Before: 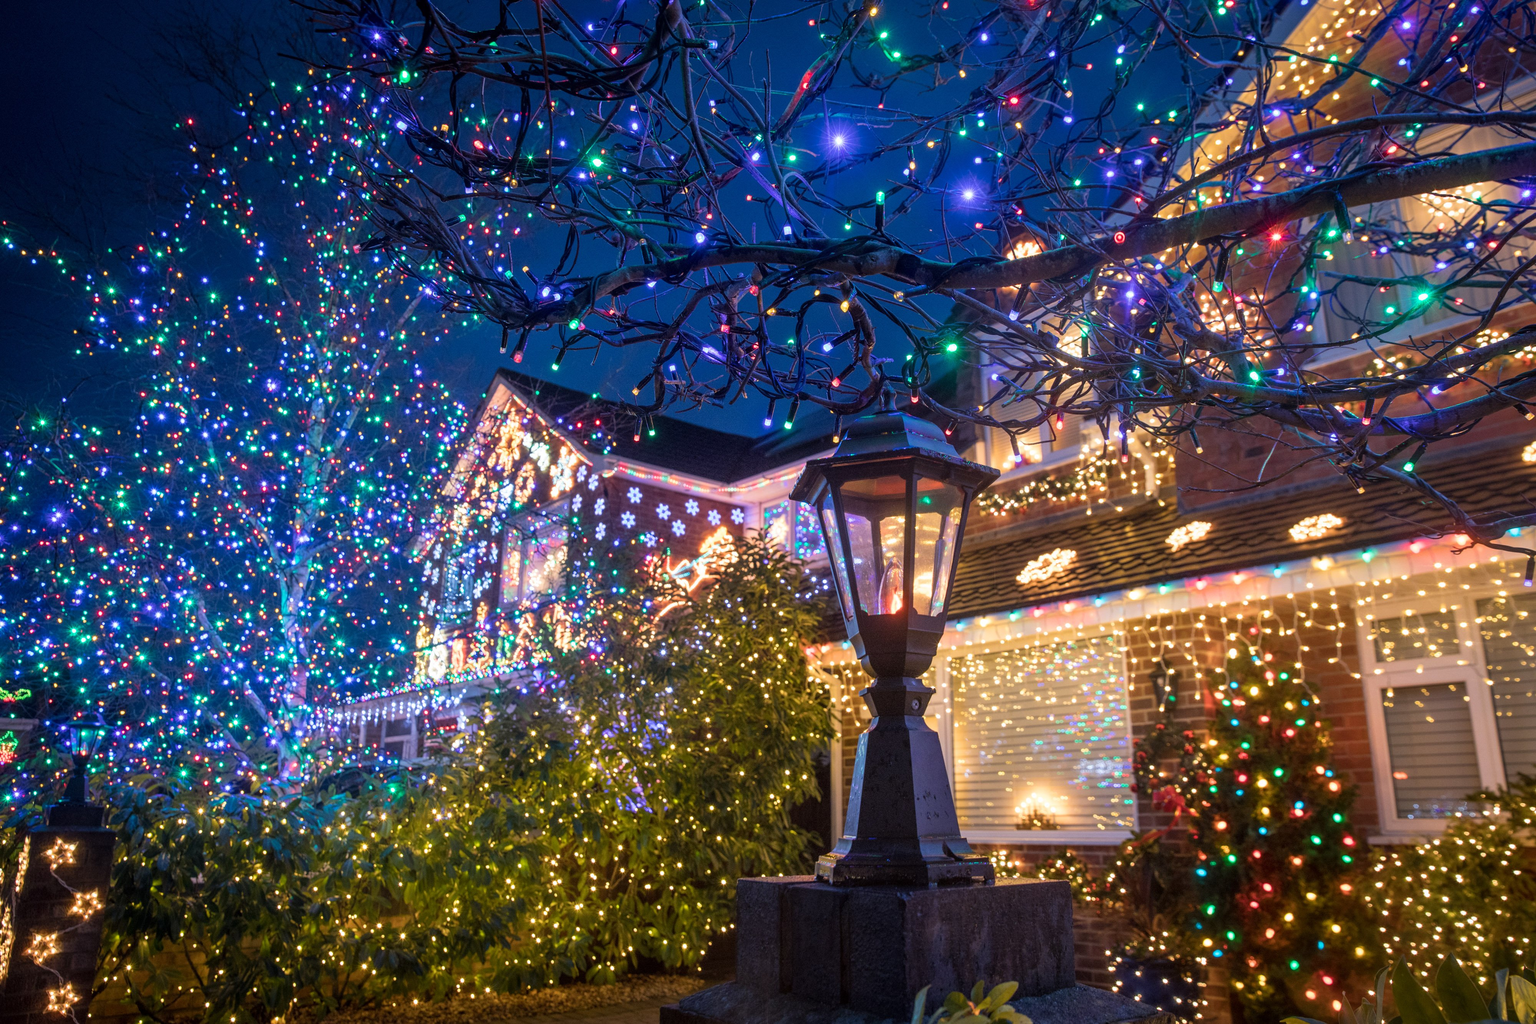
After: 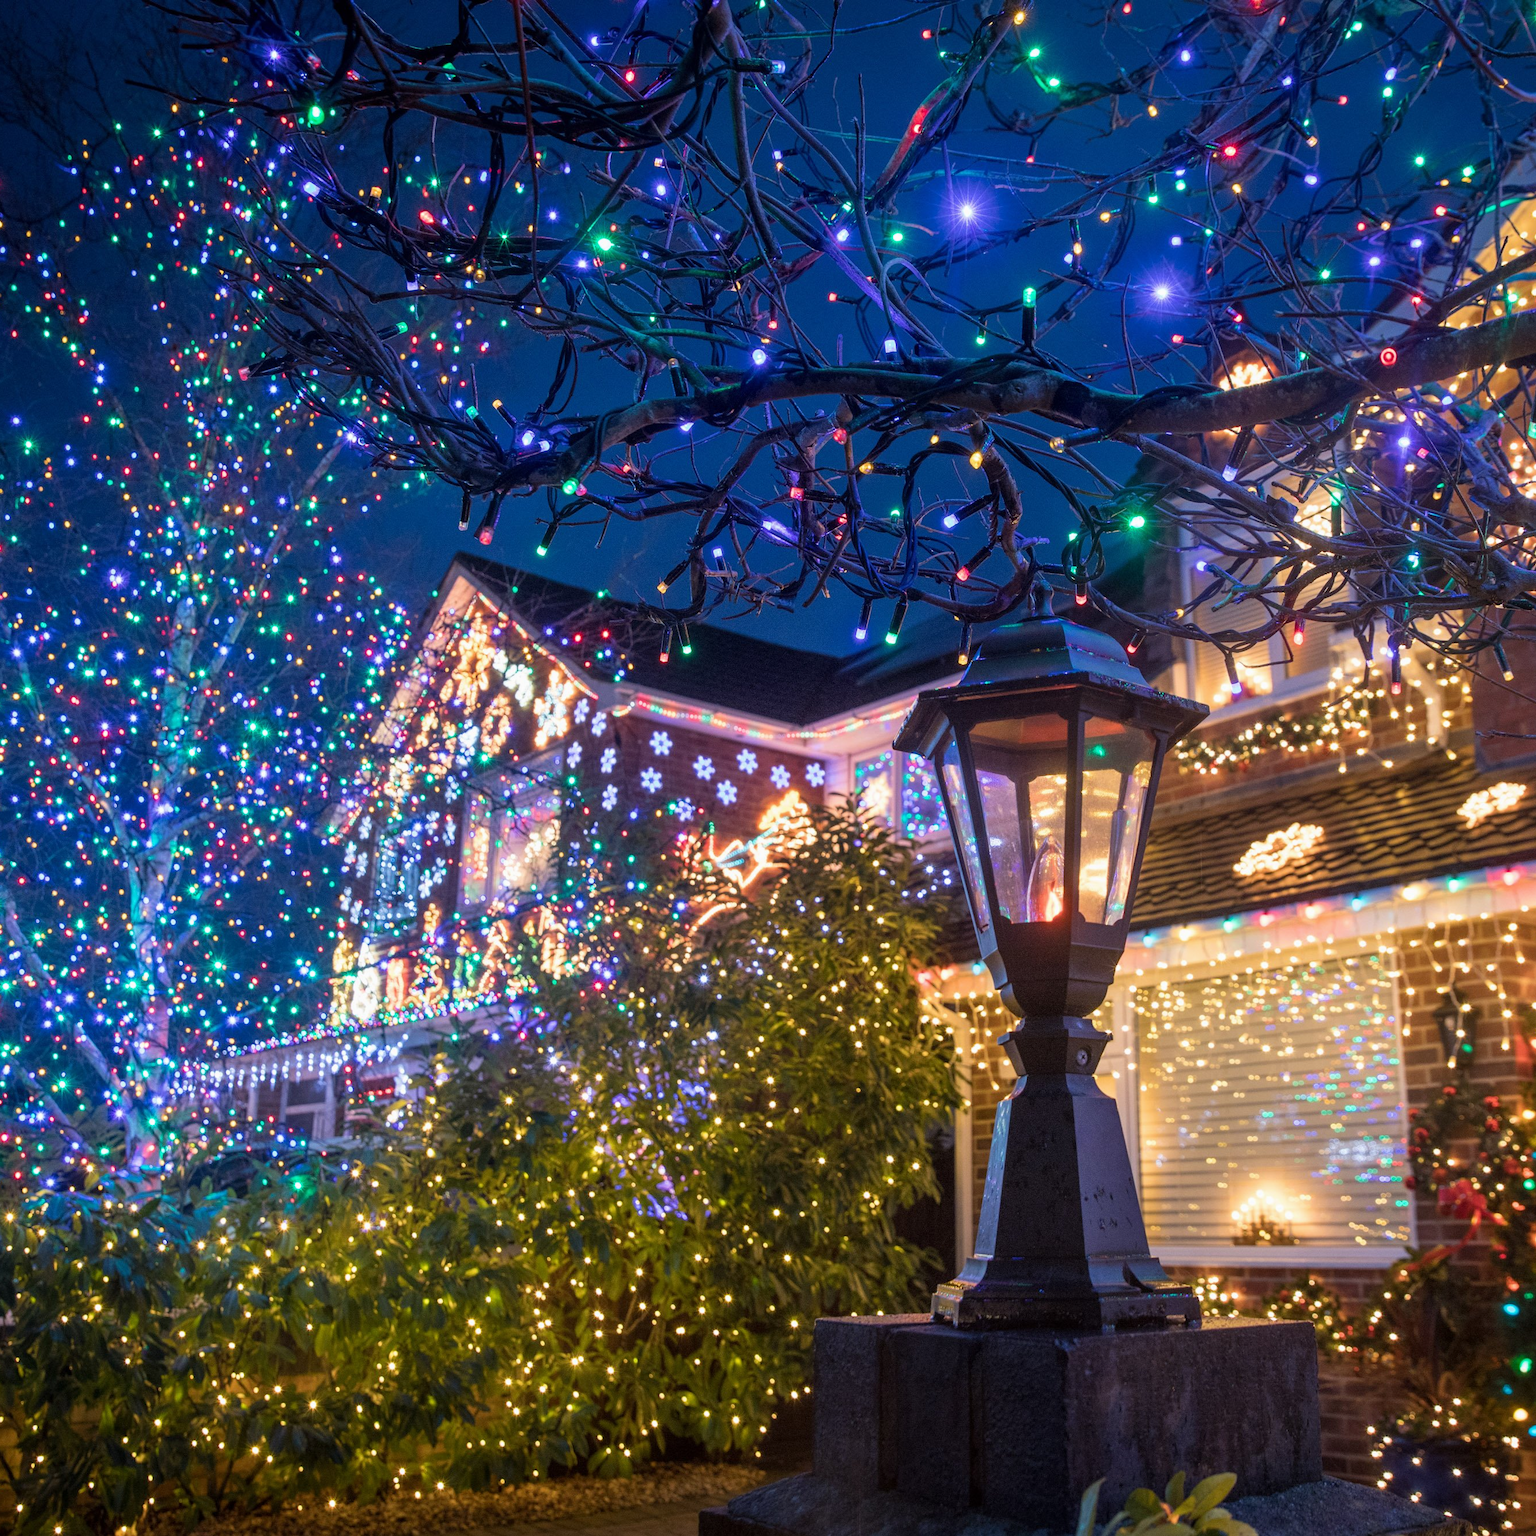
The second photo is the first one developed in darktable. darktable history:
exposure: exposure -0.04 EV, compensate highlight preservation false
crop and rotate: left 12.673%, right 20.66%
